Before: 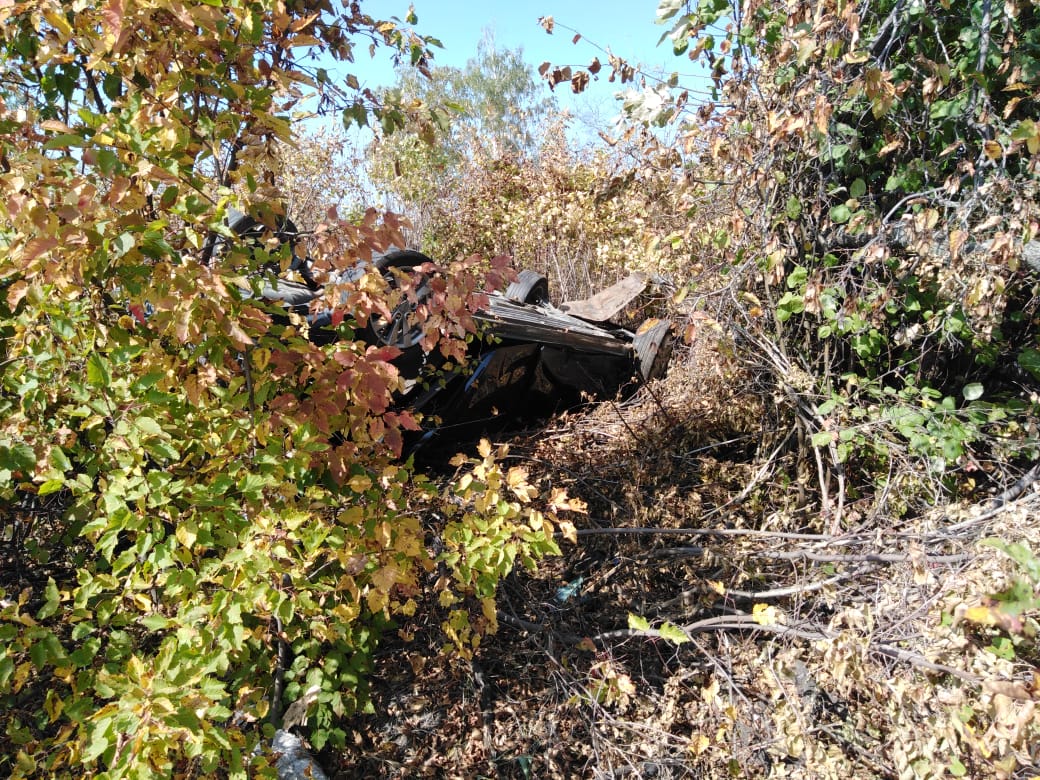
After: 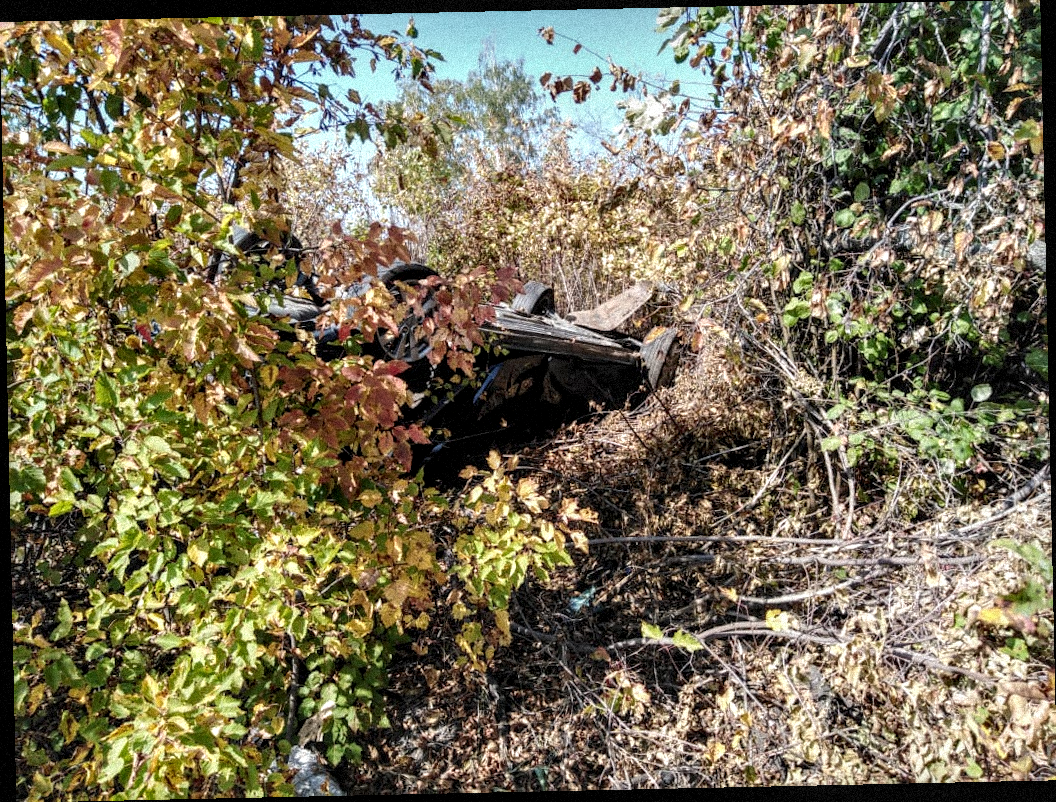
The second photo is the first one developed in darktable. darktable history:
local contrast: highlights 25%, detail 150%
grain: strength 35%, mid-tones bias 0%
rotate and perspective: rotation -1.24°, automatic cropping off
